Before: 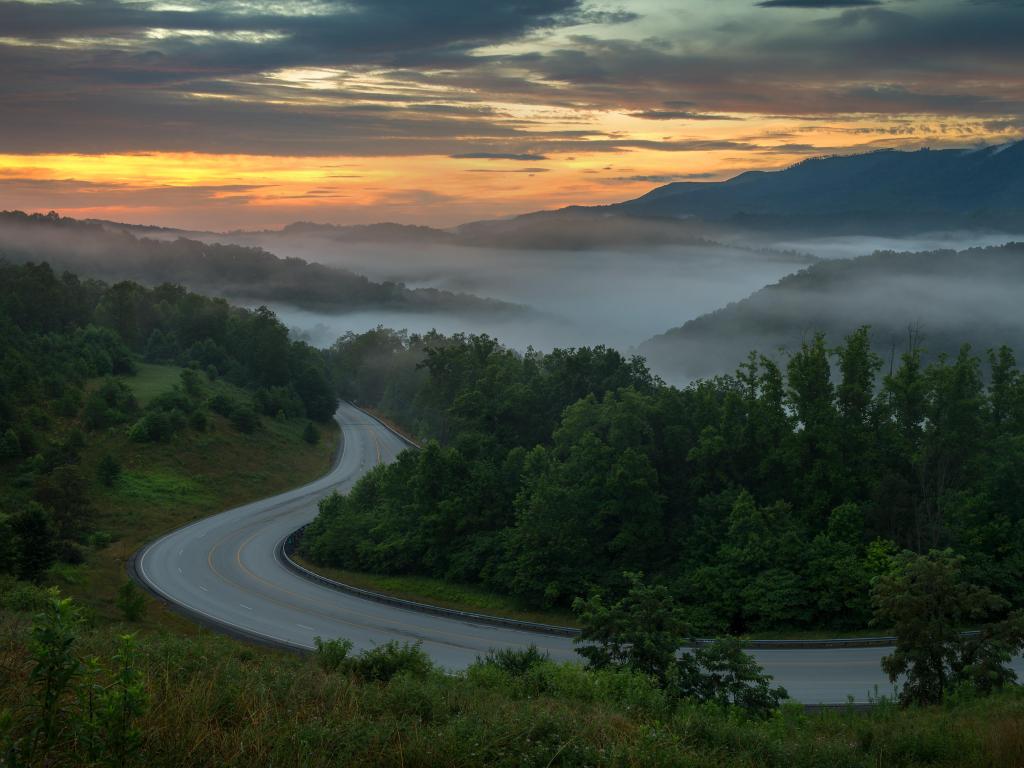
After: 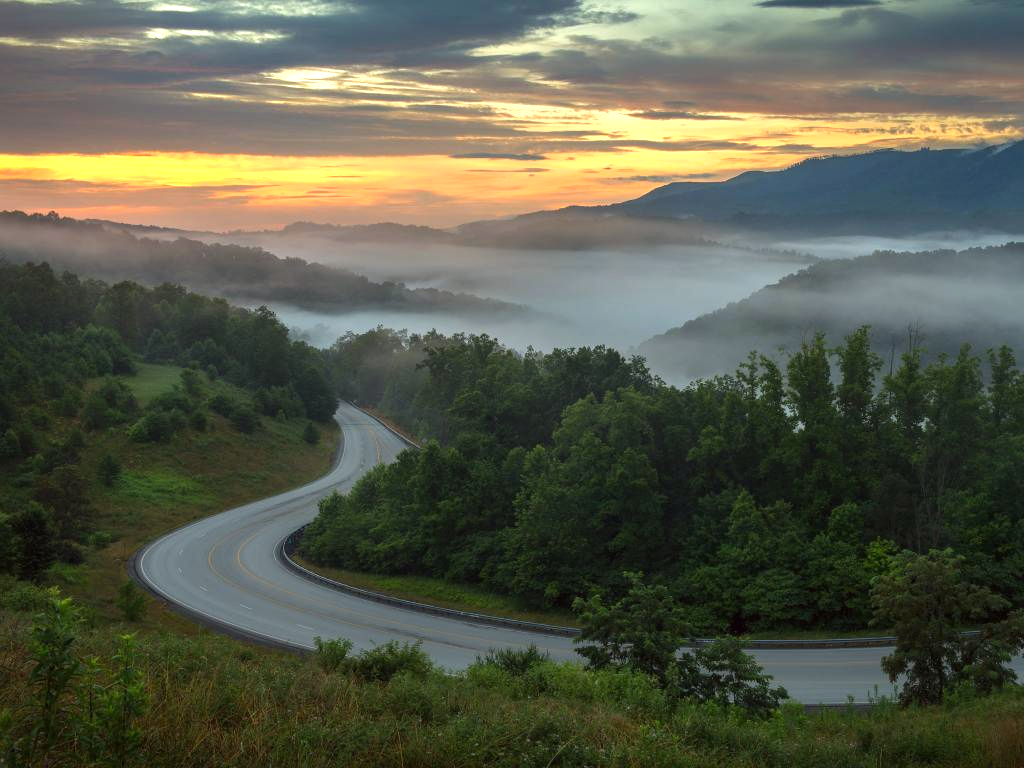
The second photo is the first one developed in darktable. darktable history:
color correction: highlights a* -1.11, highlights b* 4.66, shadows a* 3.67
exposure: black level correction 0, exposure 0.691 EV, compensate highlight preservation false
